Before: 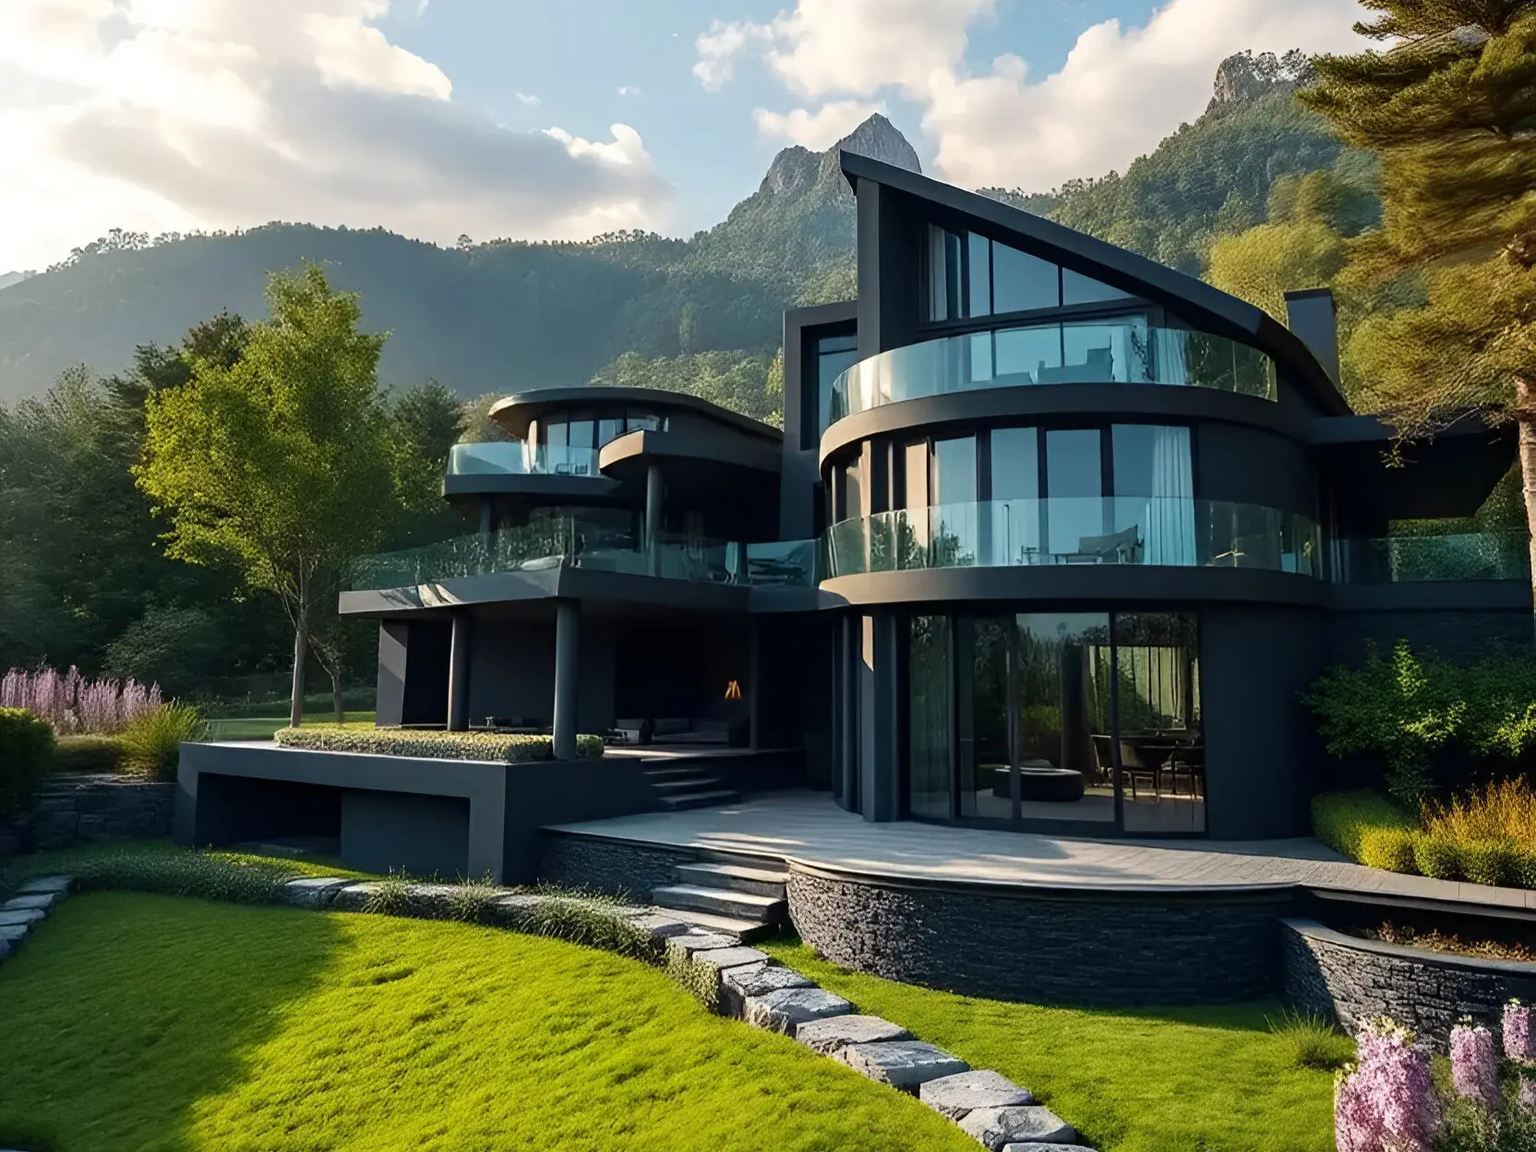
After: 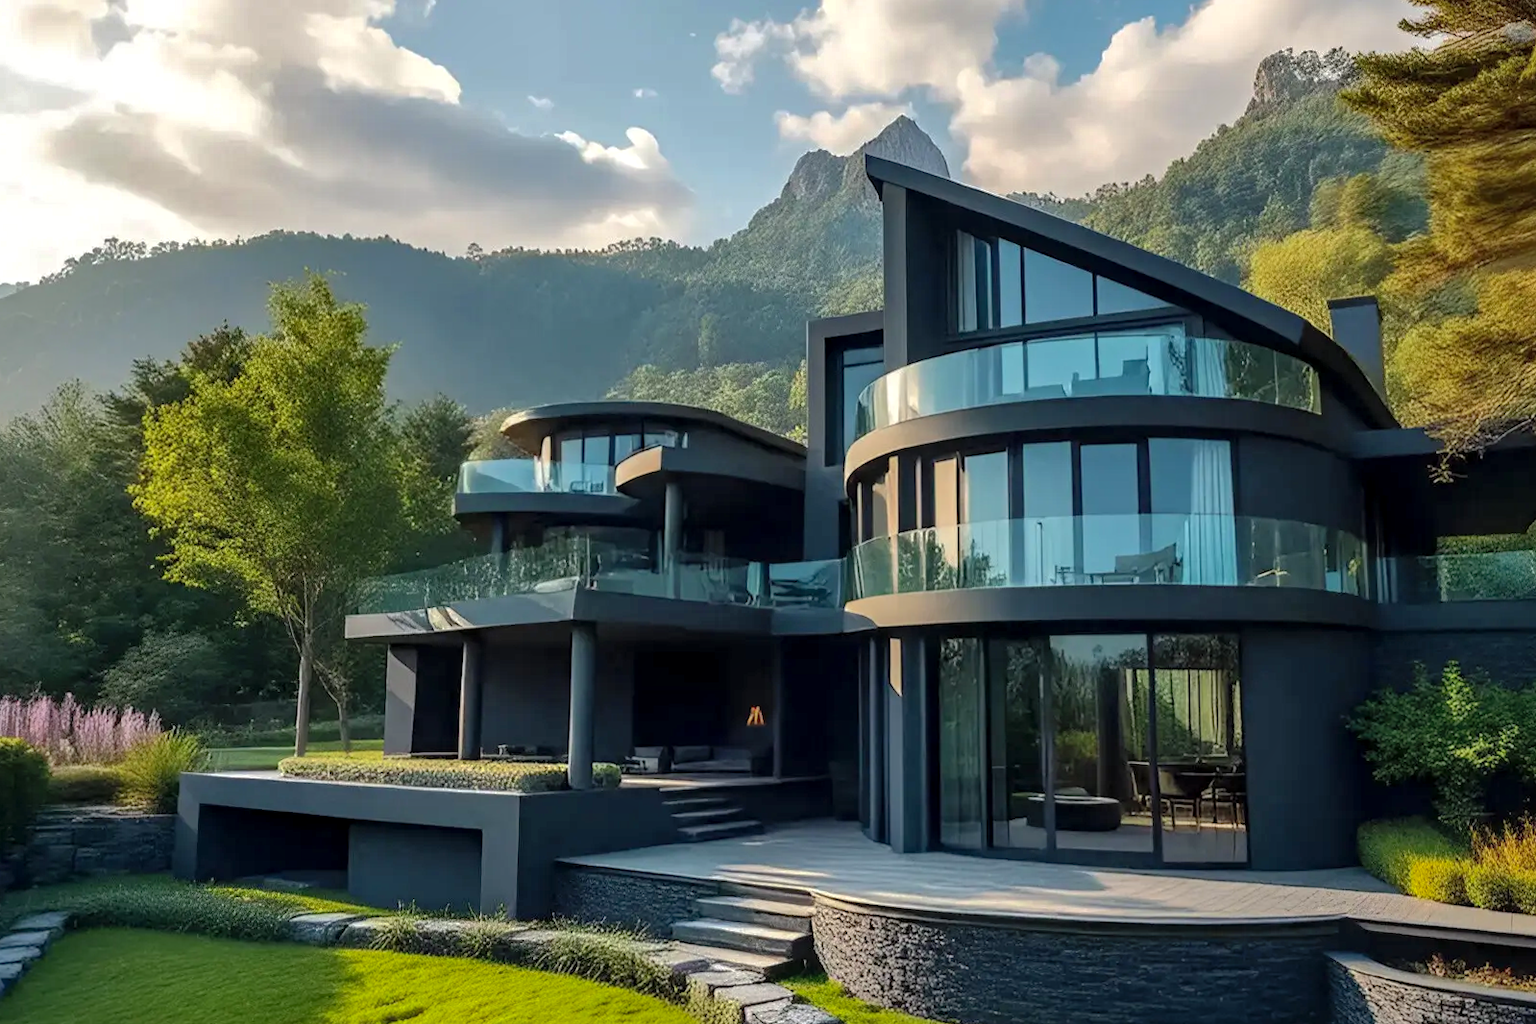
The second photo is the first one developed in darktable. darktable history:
shadows and highlights: shadows 40, highlights -60
contrast brightness saturation: contrast 0.03, brightness 0.06, saturation 0.13
crop and rotate: angle 0.2°, left 0.275%, right 3.127%, bottom 14.18%
local contrast: on, module defaults
